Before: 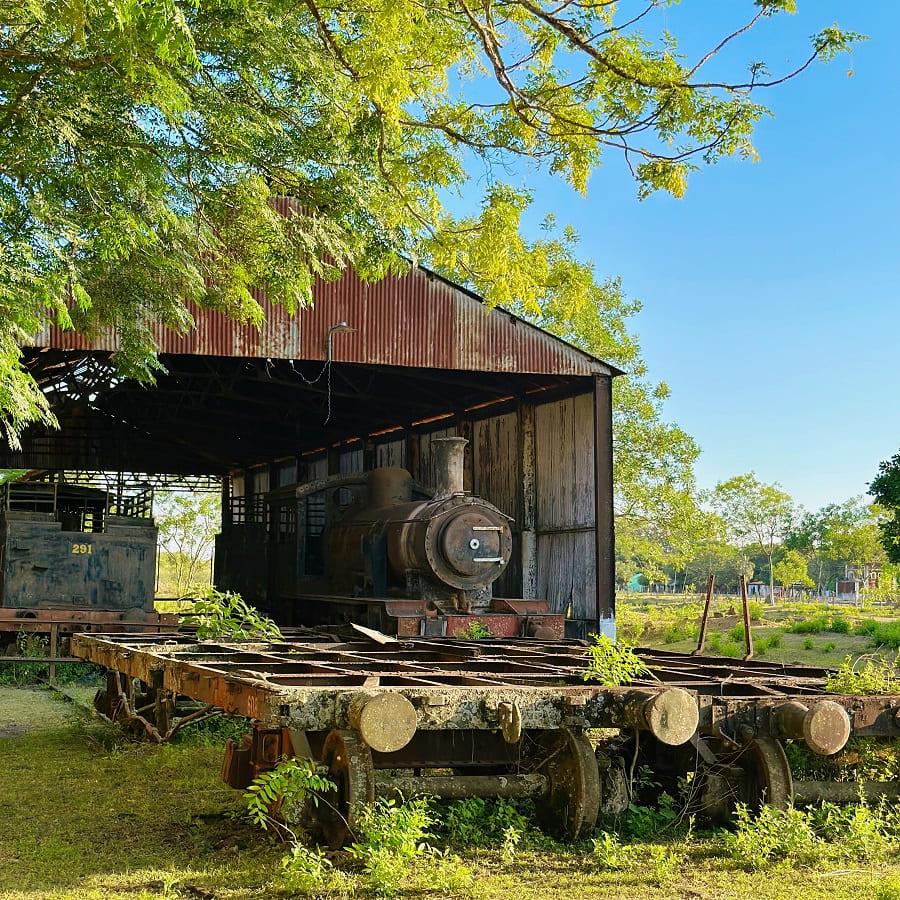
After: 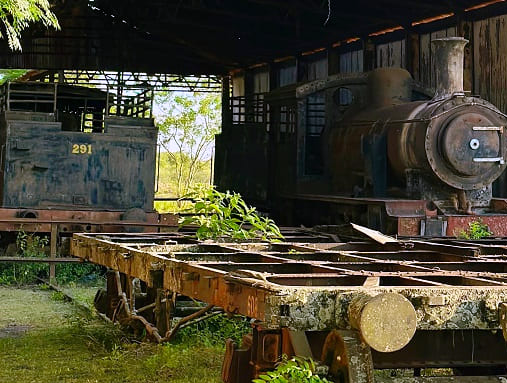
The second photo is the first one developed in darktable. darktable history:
crop: top 44.483%, right 43.593%, bottom 12.892%
white balance: red 1.004, blue 1.096
contrast brightness saturation: contrast 0.1, brightness 0.03, saturation 0.09
